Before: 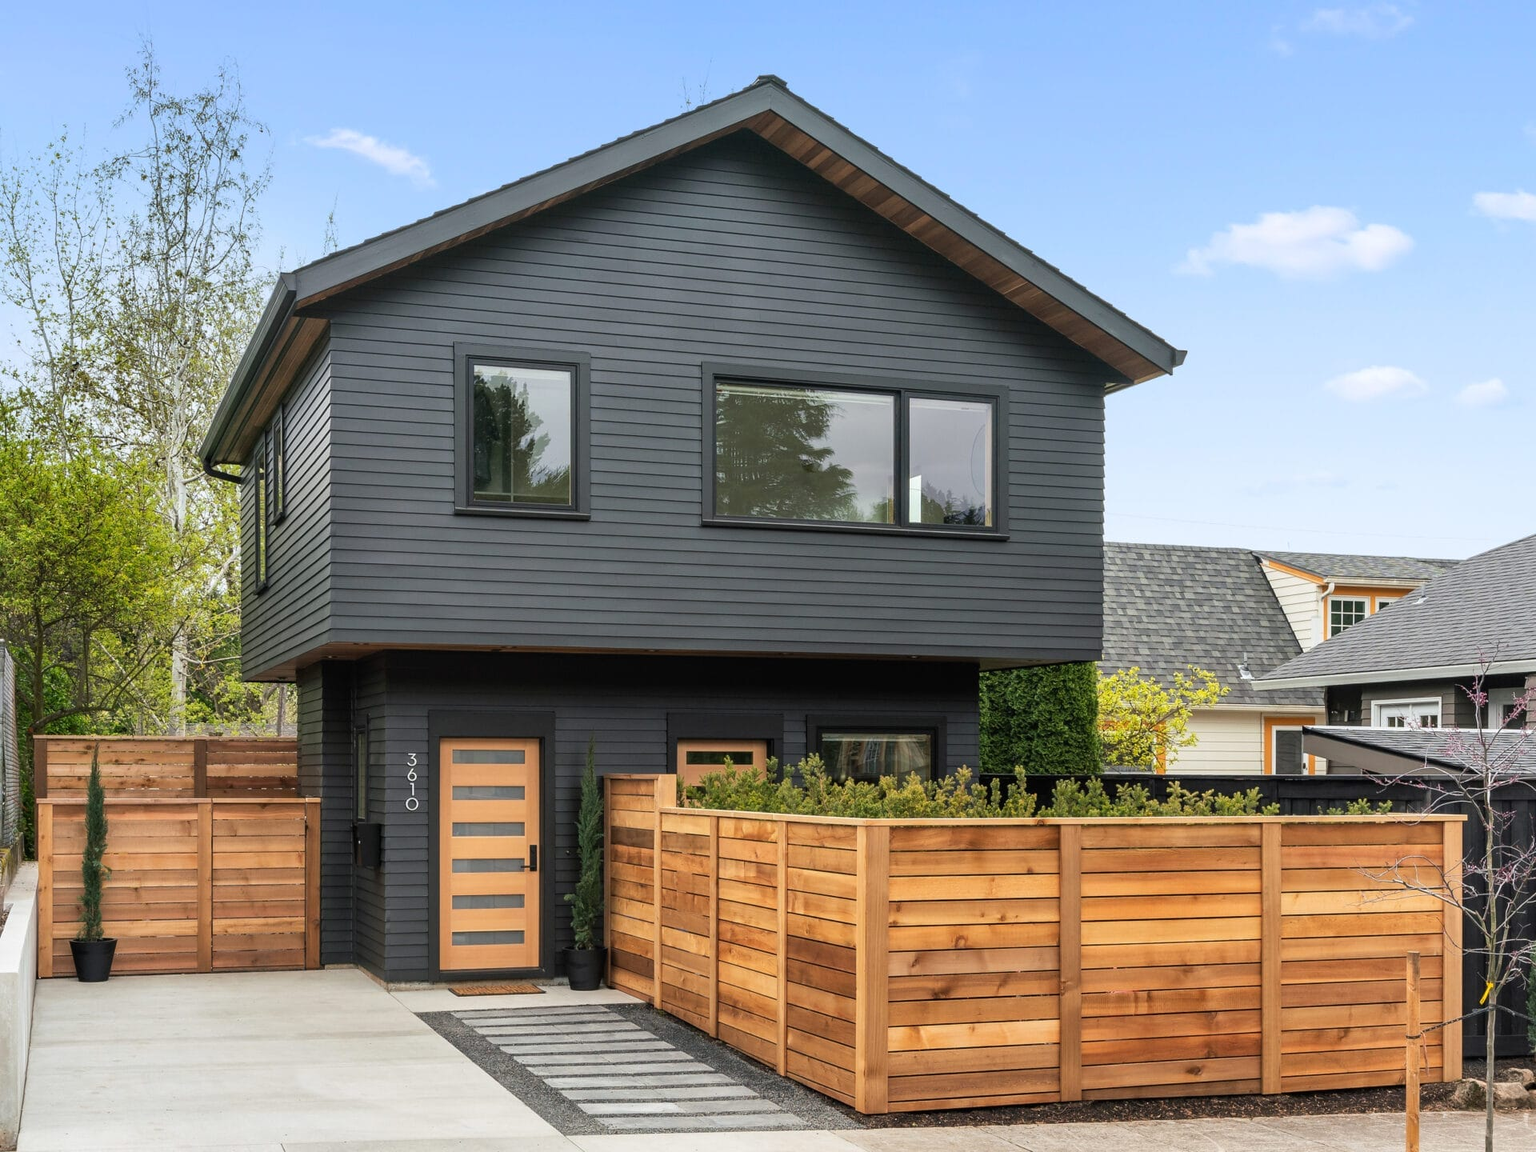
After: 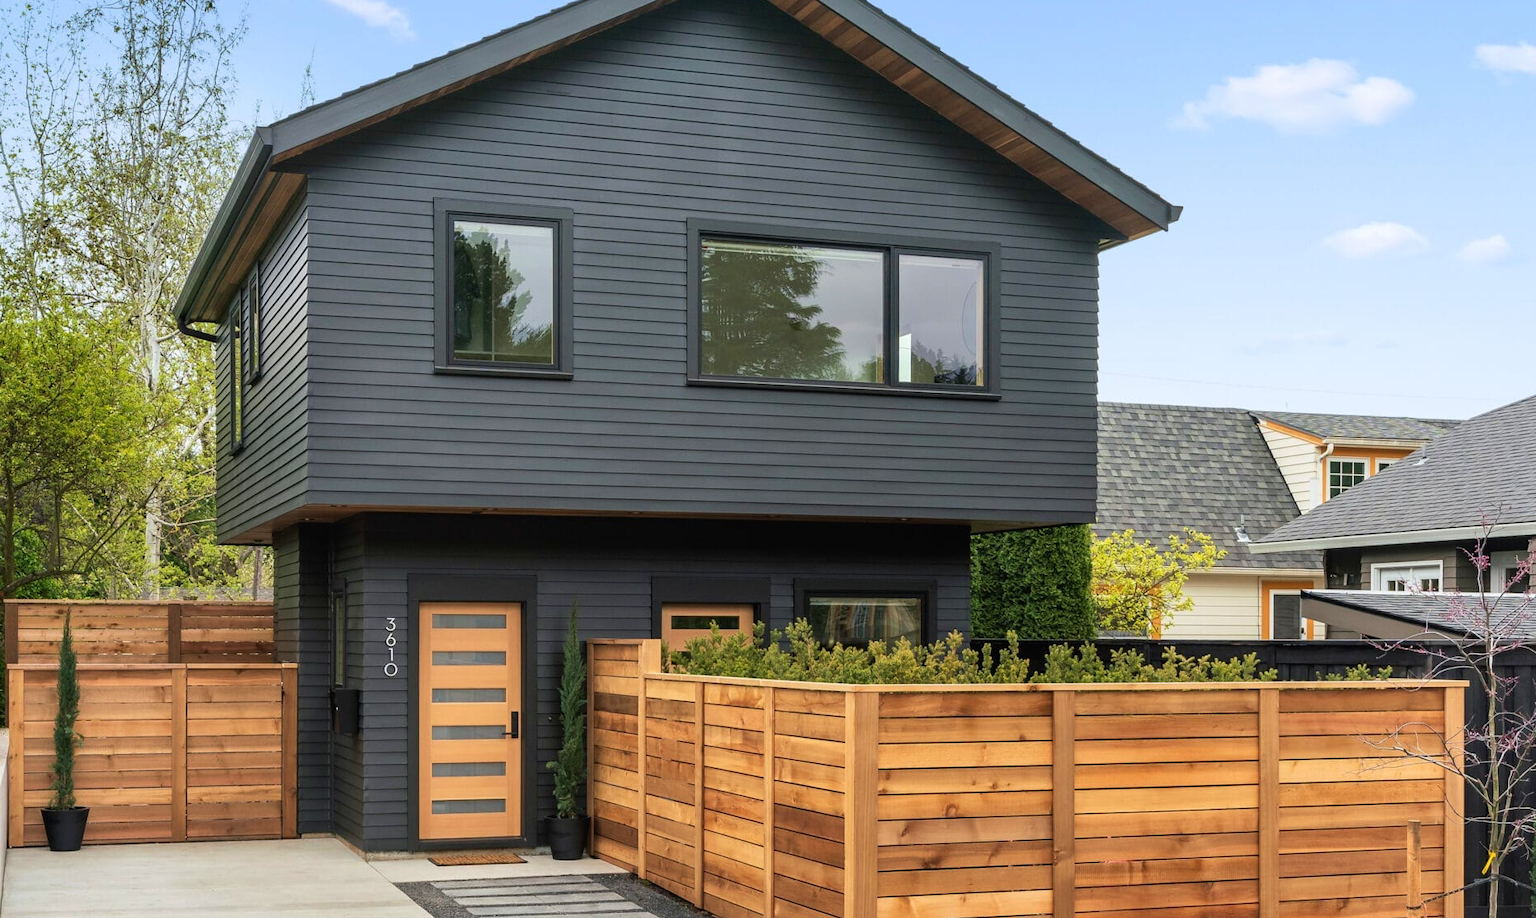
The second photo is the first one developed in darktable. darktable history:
velvia: on, module defaults
crop and rotate: left 1.959%, top 12.922%, right 0.161%, bottom 9.038%
